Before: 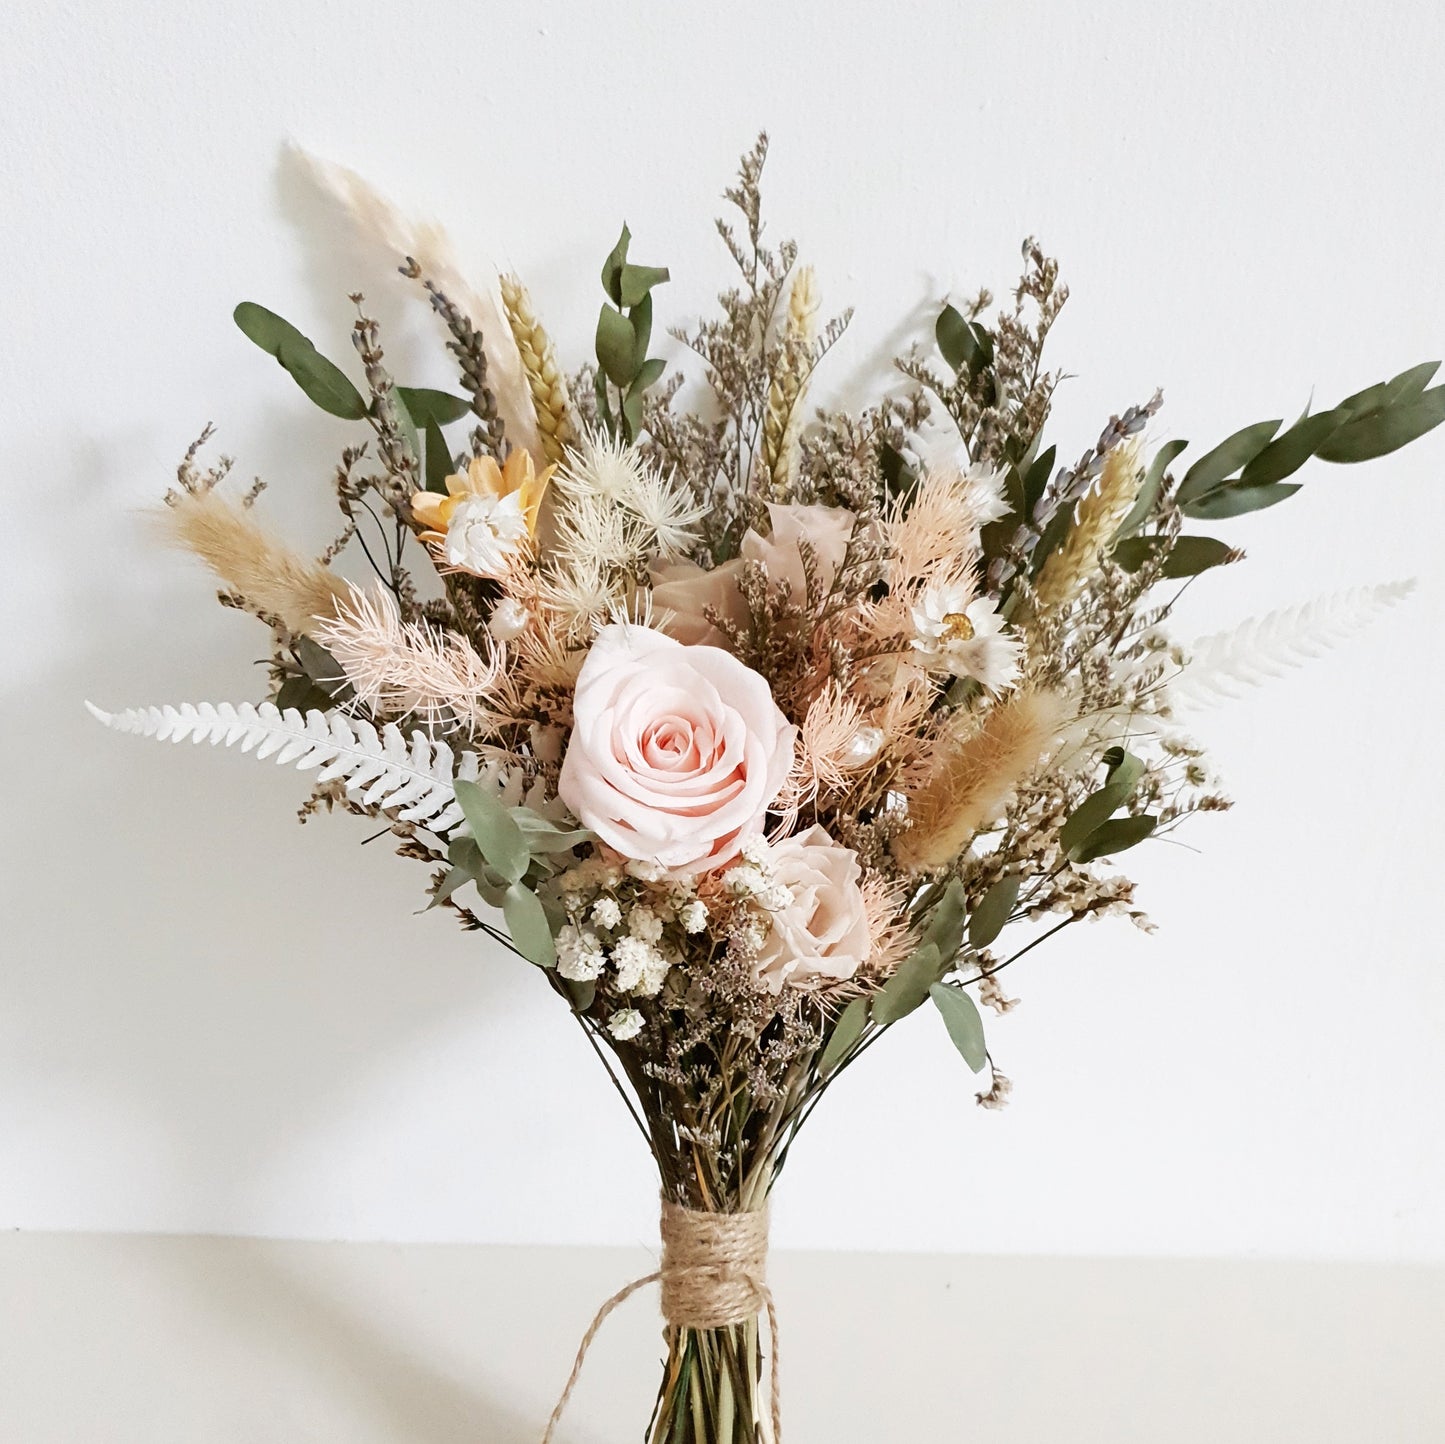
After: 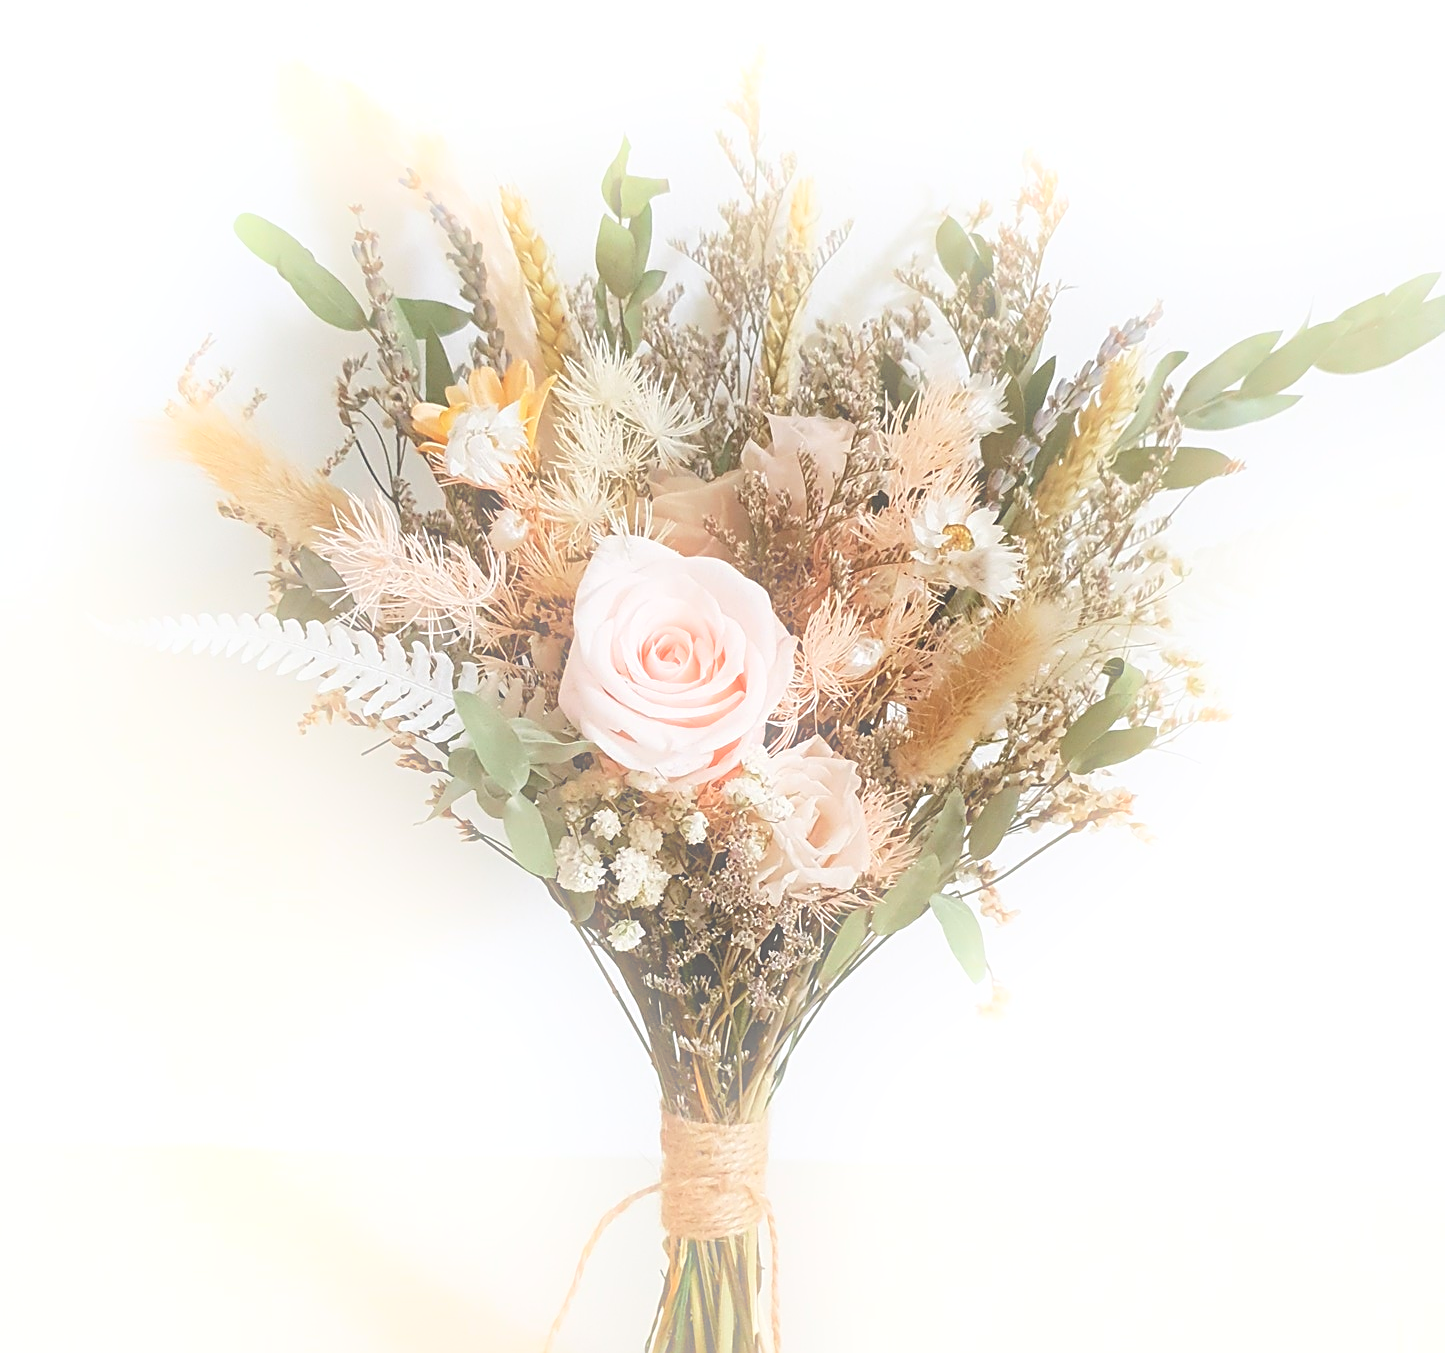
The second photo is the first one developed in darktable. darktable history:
color zones: curves: ch0 [(0.068, 0.464) (0.25, 0.5) (0.48, 0.508) (0.75, 0.536) (0.886, 0.476) (0.967, 0.456)]; ch1 [(0.066, 0.456) (0.25, 0.5) (0.616, 0.508) (0.746, 0.56) (0.934, 0.444)]
sharpen: on, module defaults
bloom: on, module defaults
crop and rotate: top 6.25%
